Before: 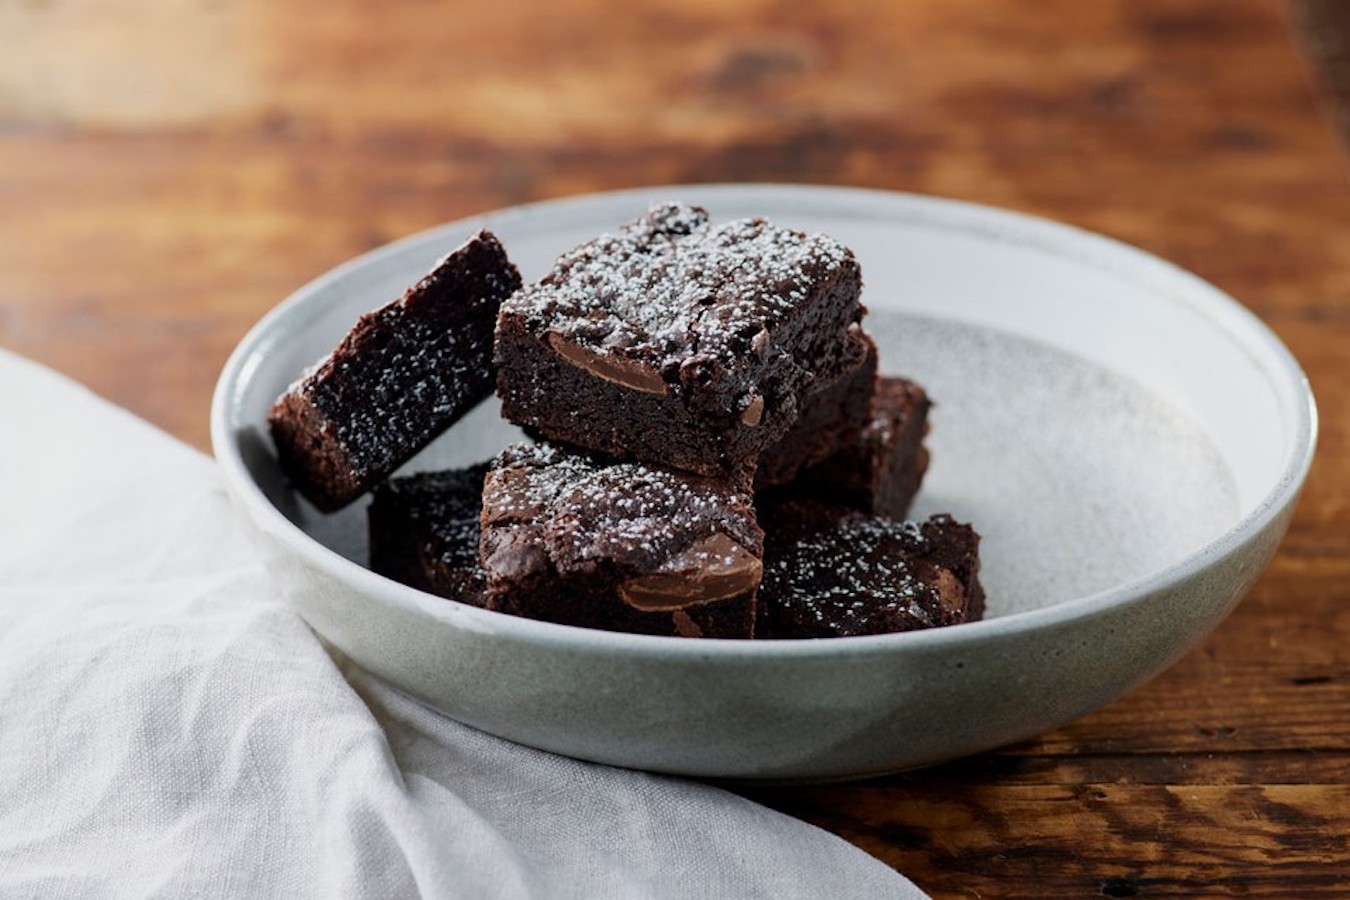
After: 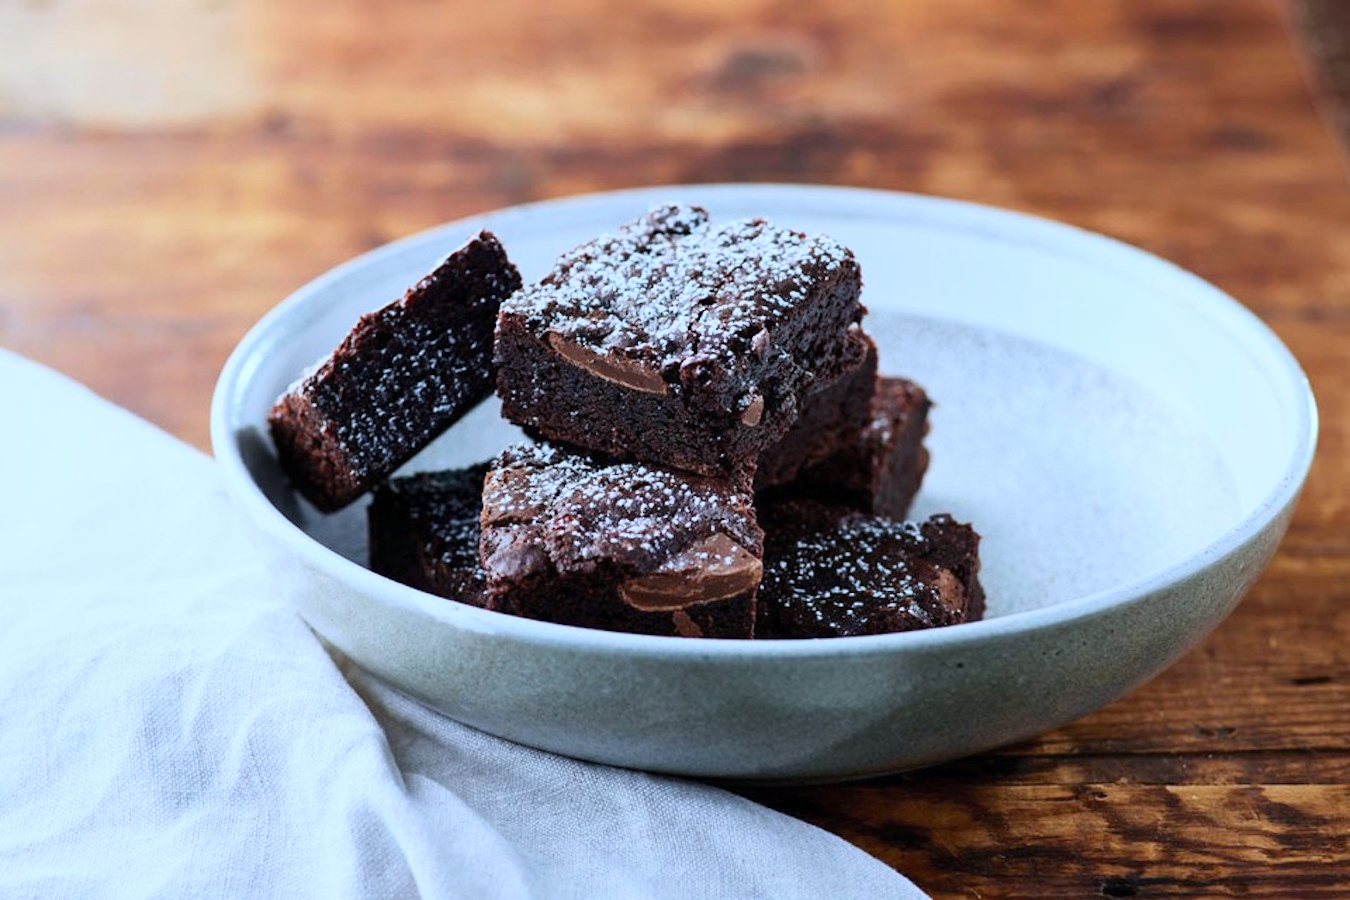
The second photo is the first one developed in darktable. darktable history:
color calibration: x 0.38, y 0.39, temperature 4086.04 K
contrast brightness saturation: contrast 0.2, brightness 0.16, saturation 0.22
shadows and highlights: shadows 37.27, highlights -28.18, soften with gaussian
